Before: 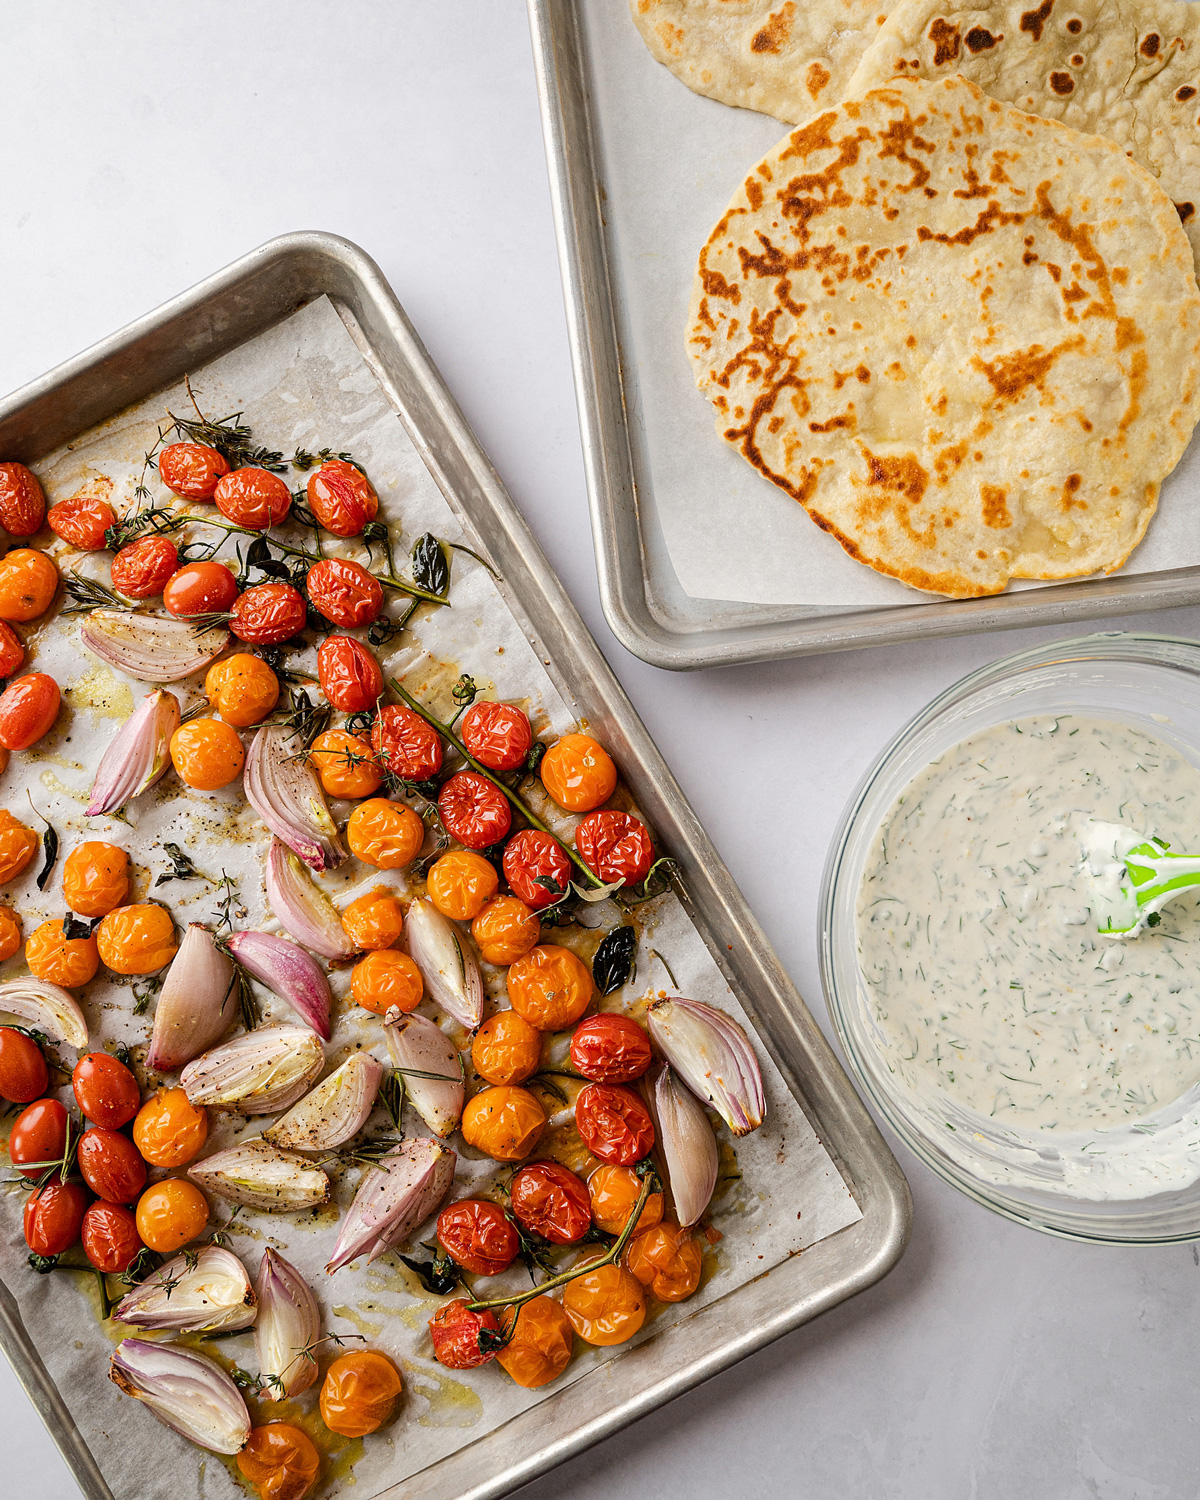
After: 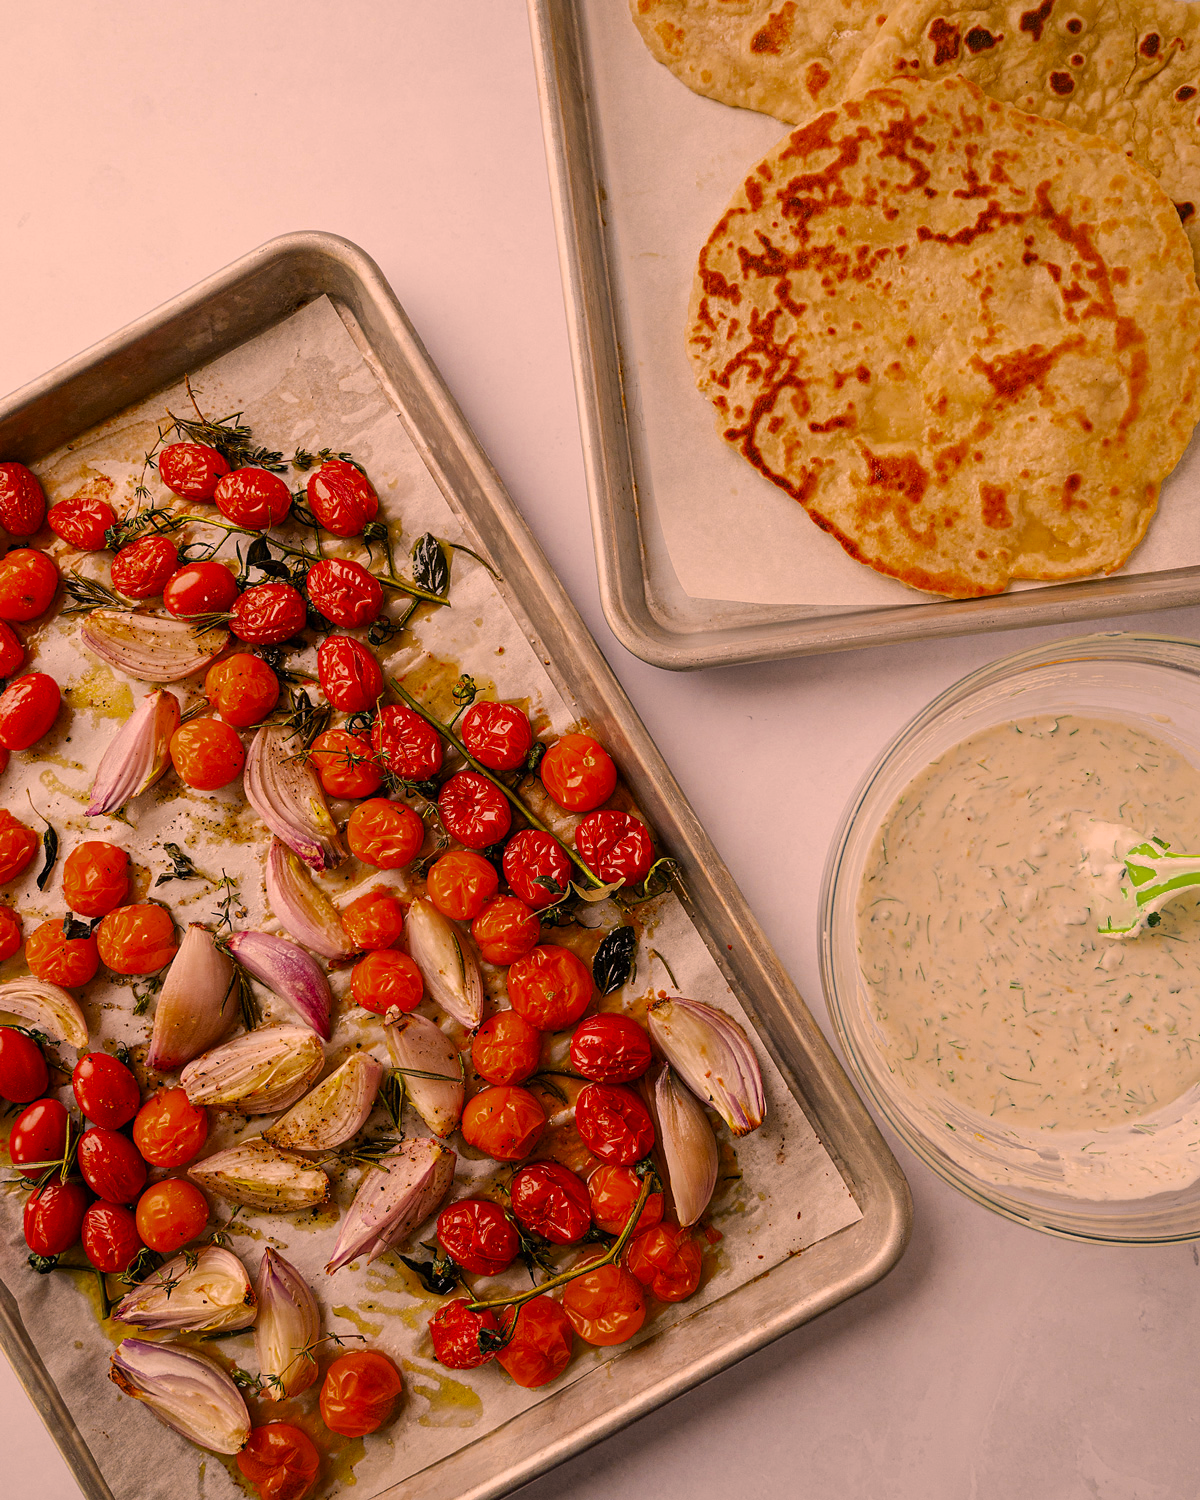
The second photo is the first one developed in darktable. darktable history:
color zones: curves: ch0 [(0.11, 0.396) (0.195, 0.36) (0.25, 0.5) (0.303, 0.412) (0.357, 0.544) (0.75, 0.5) (0.967, 0.328)]; ch1 [(0, 0.468) (0.112, 0.512) (0.202, 0.6) (0.25, 0.5) (0.307, 0.352) (0.357, 0.544) (0.75, 0.5) (0.963, 0.524)]
color correction: highlights a* 17.8, highlights b* 18.61
